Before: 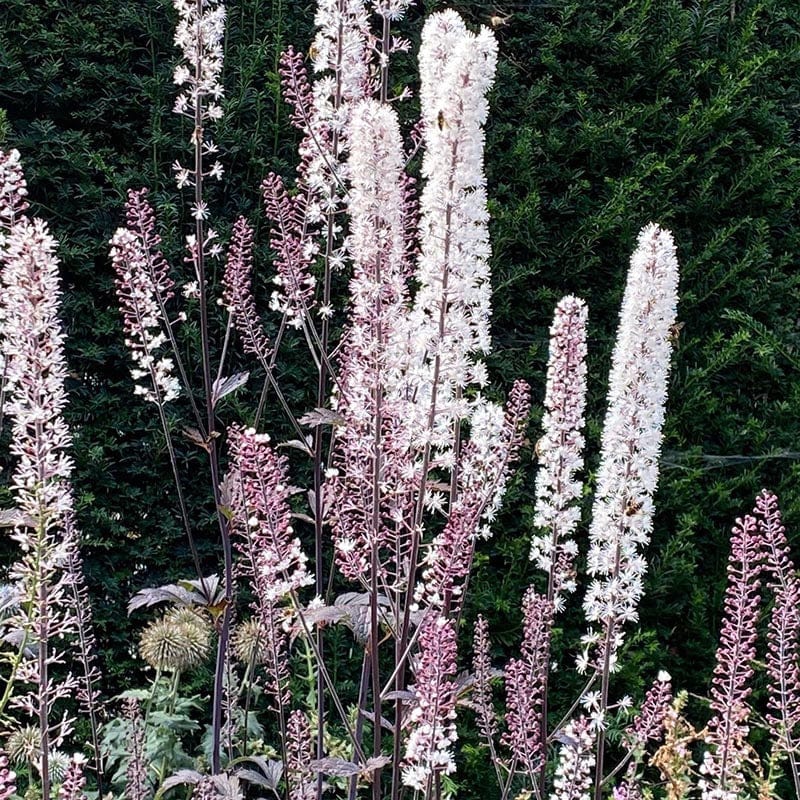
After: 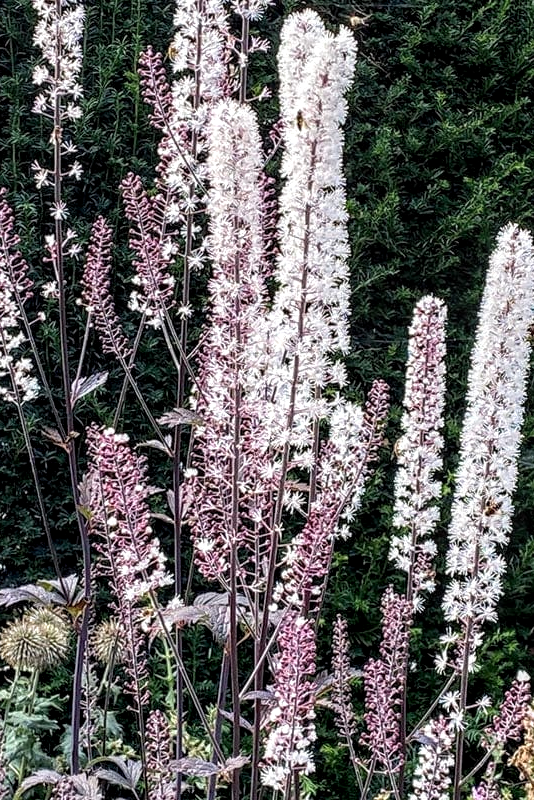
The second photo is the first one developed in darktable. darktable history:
crop and rotate: left 17.732%, right 15.423%
local contrast: detail 150%
